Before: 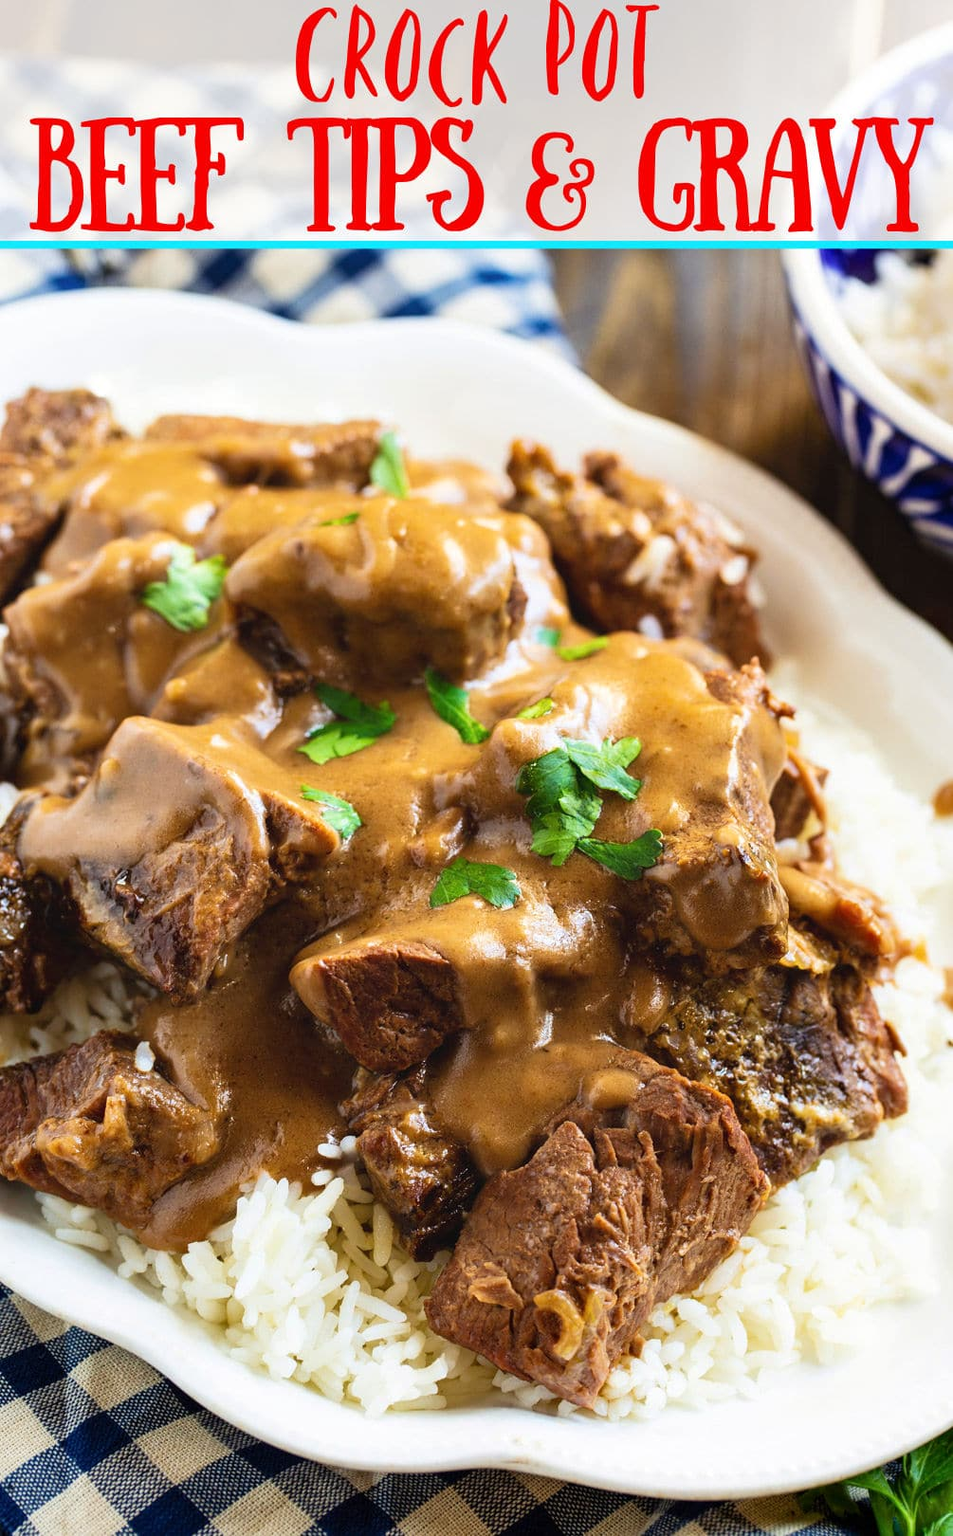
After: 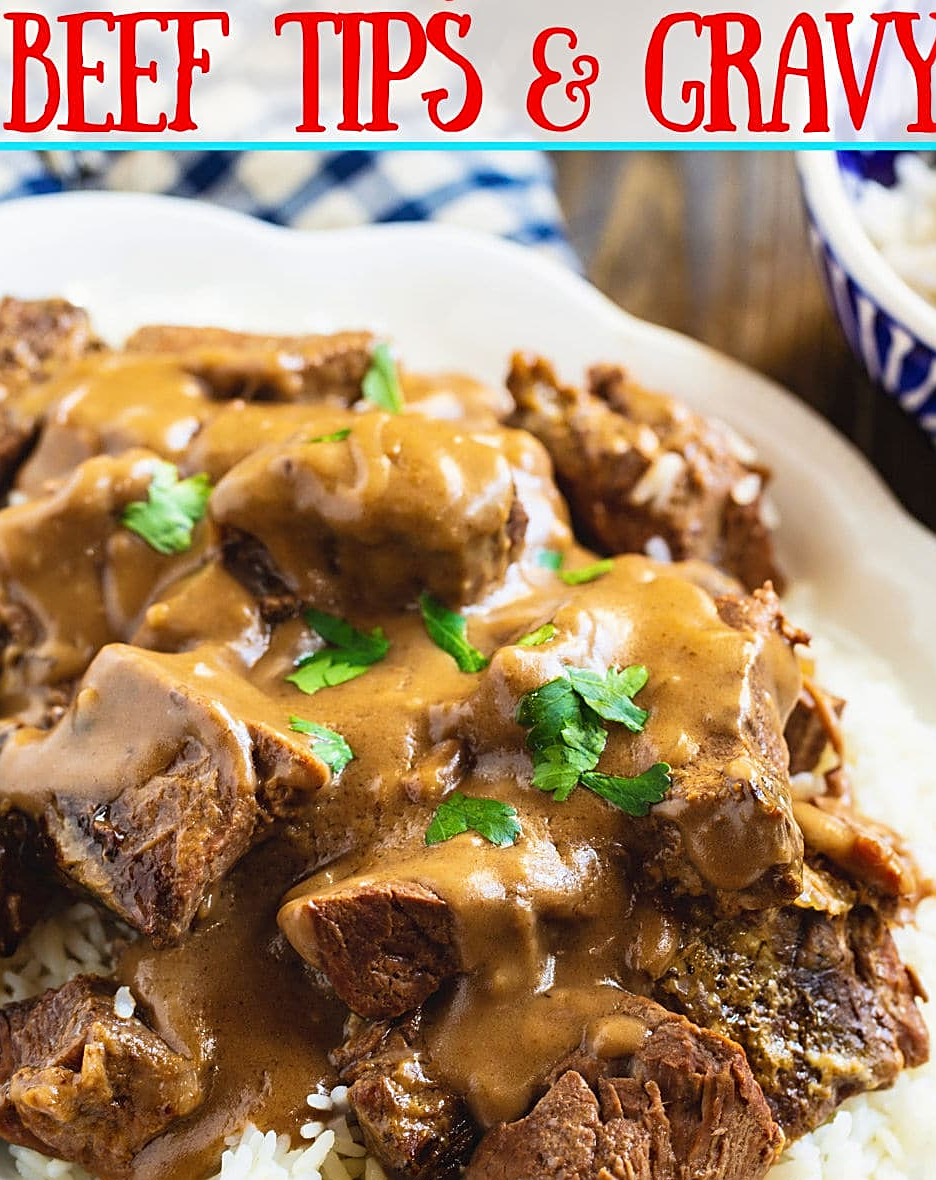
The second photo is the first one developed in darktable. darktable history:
sharpen: on, module defaults
crop: left 2.865%, top 6.971%, right 3.278%, bottom 20.178%
exposure: exposure -0.041 EV, compensate exposure bias true, compensate highlight preservation false
